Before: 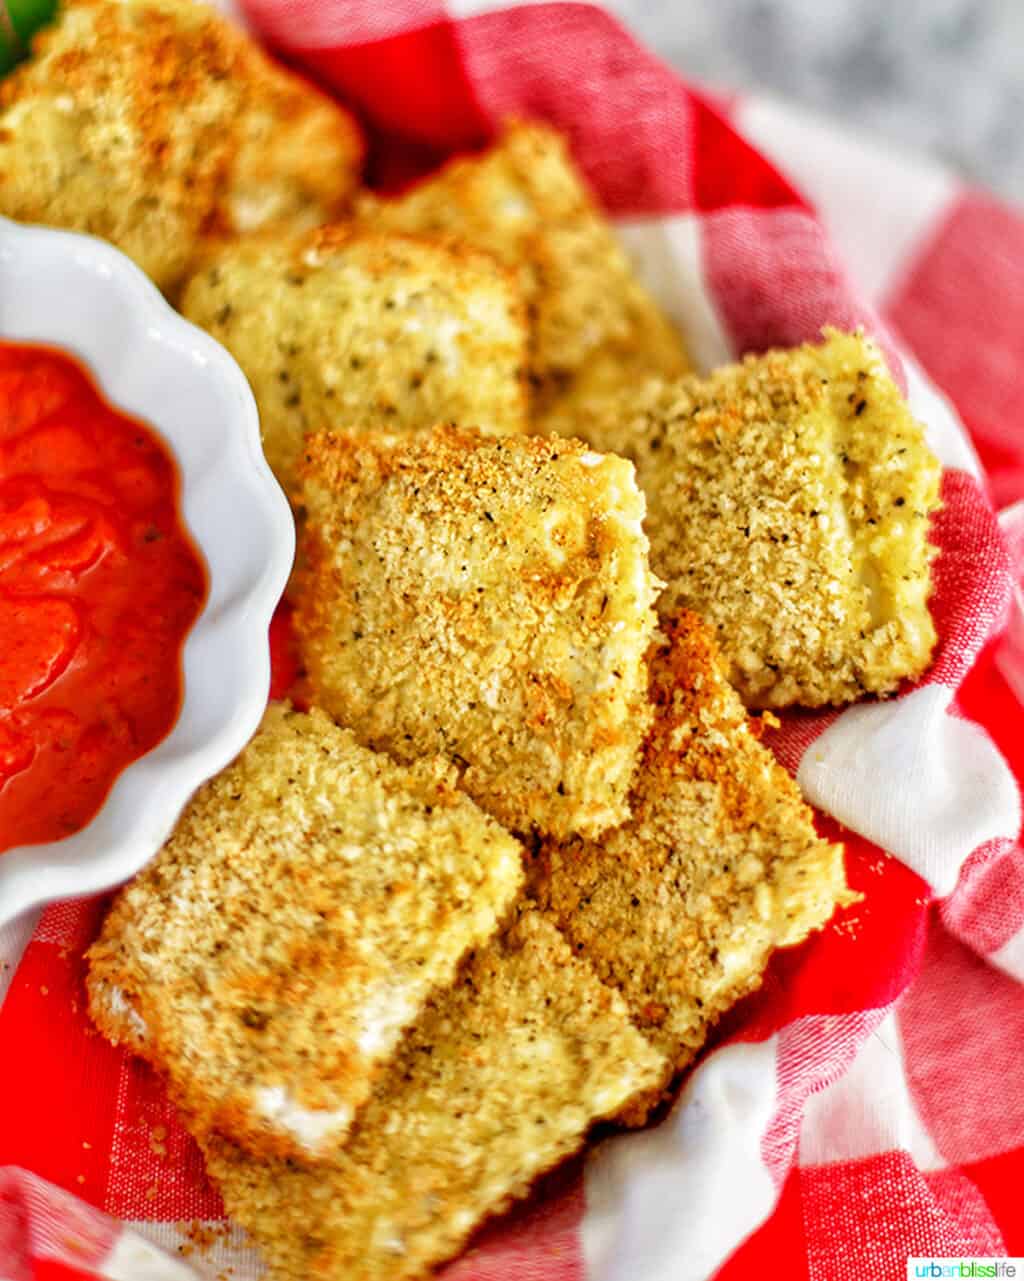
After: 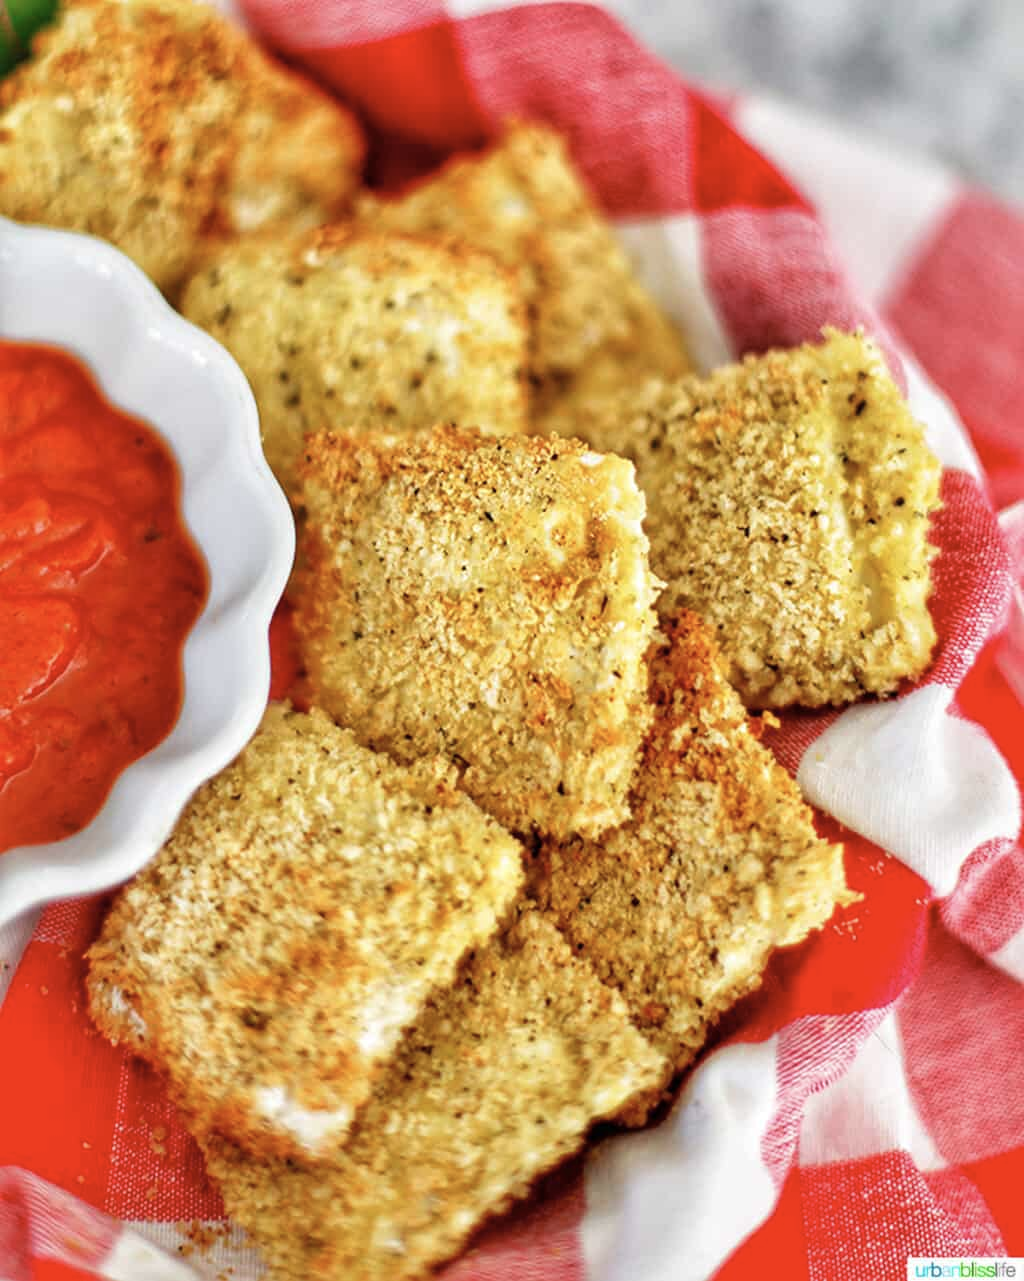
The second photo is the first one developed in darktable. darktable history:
contrast brightness saturation: saturation -0.172
